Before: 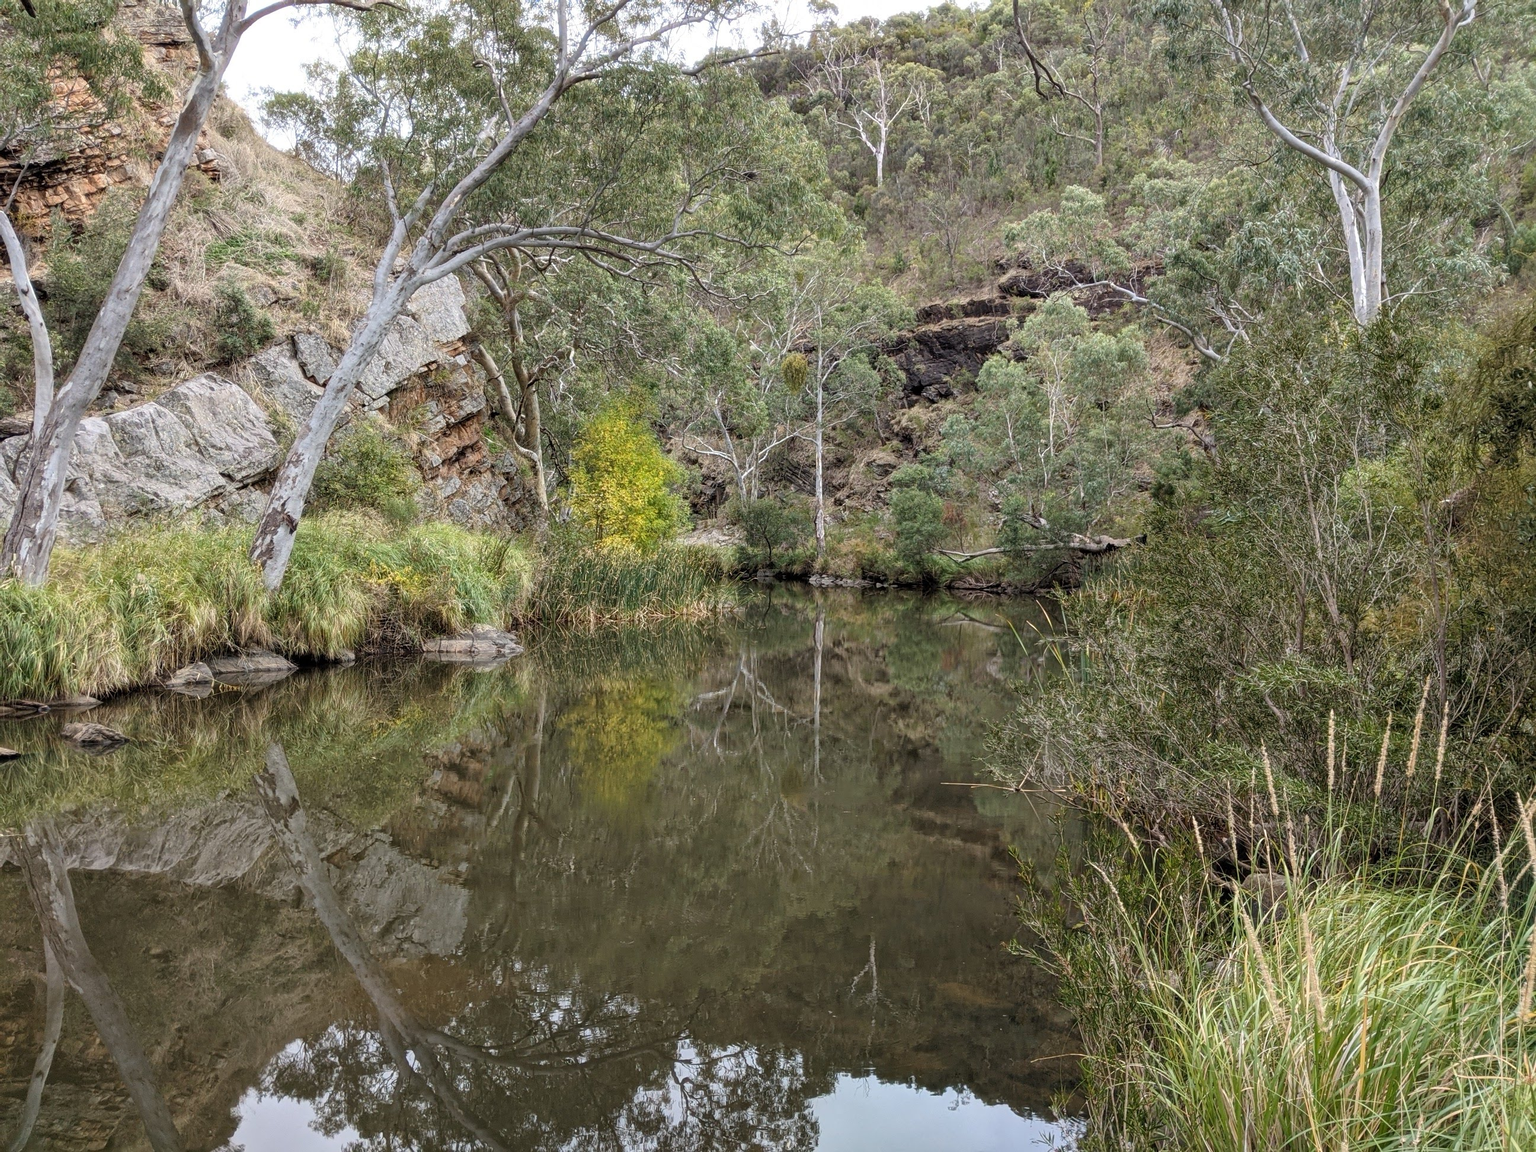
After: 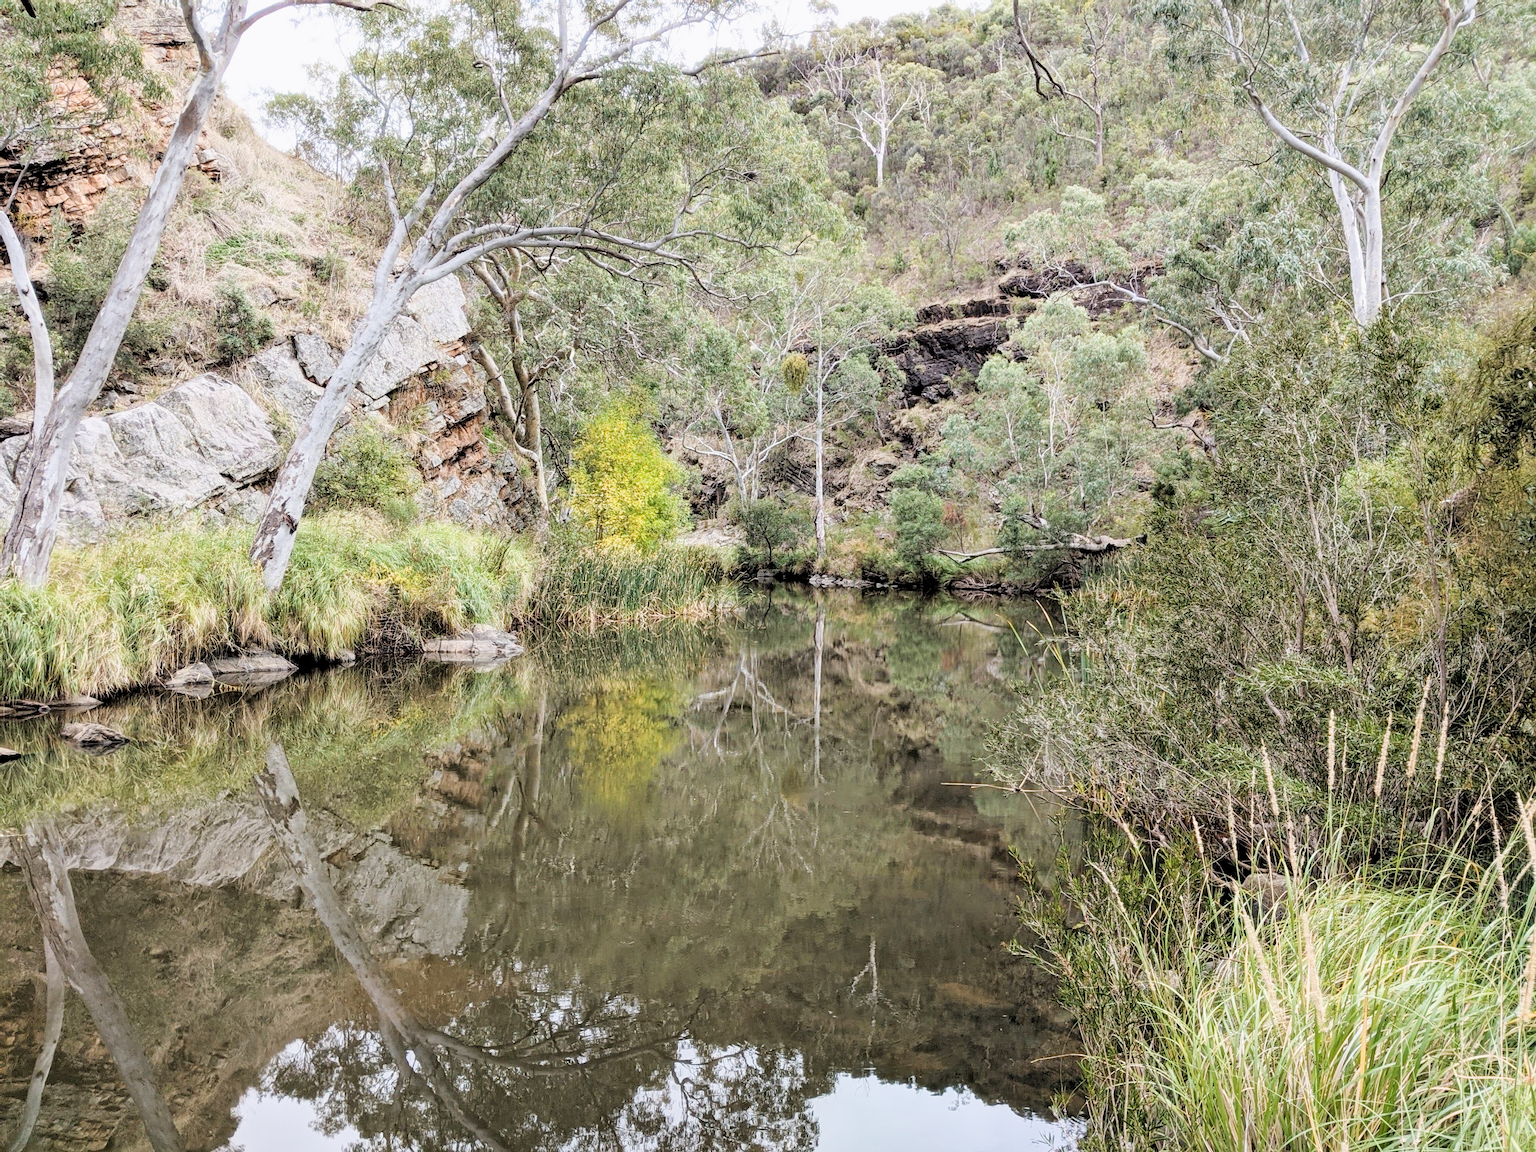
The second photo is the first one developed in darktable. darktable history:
white balance: red 1.004, blue 1.024
exposure: black level correction 0, exposure 1 EV, compensate exposure bias true, compensate highlight preservation false
filmic rgb: black relative exposure -5 EV, hardness 2.88, contrast 1.2, highlights saturation mix -30%
